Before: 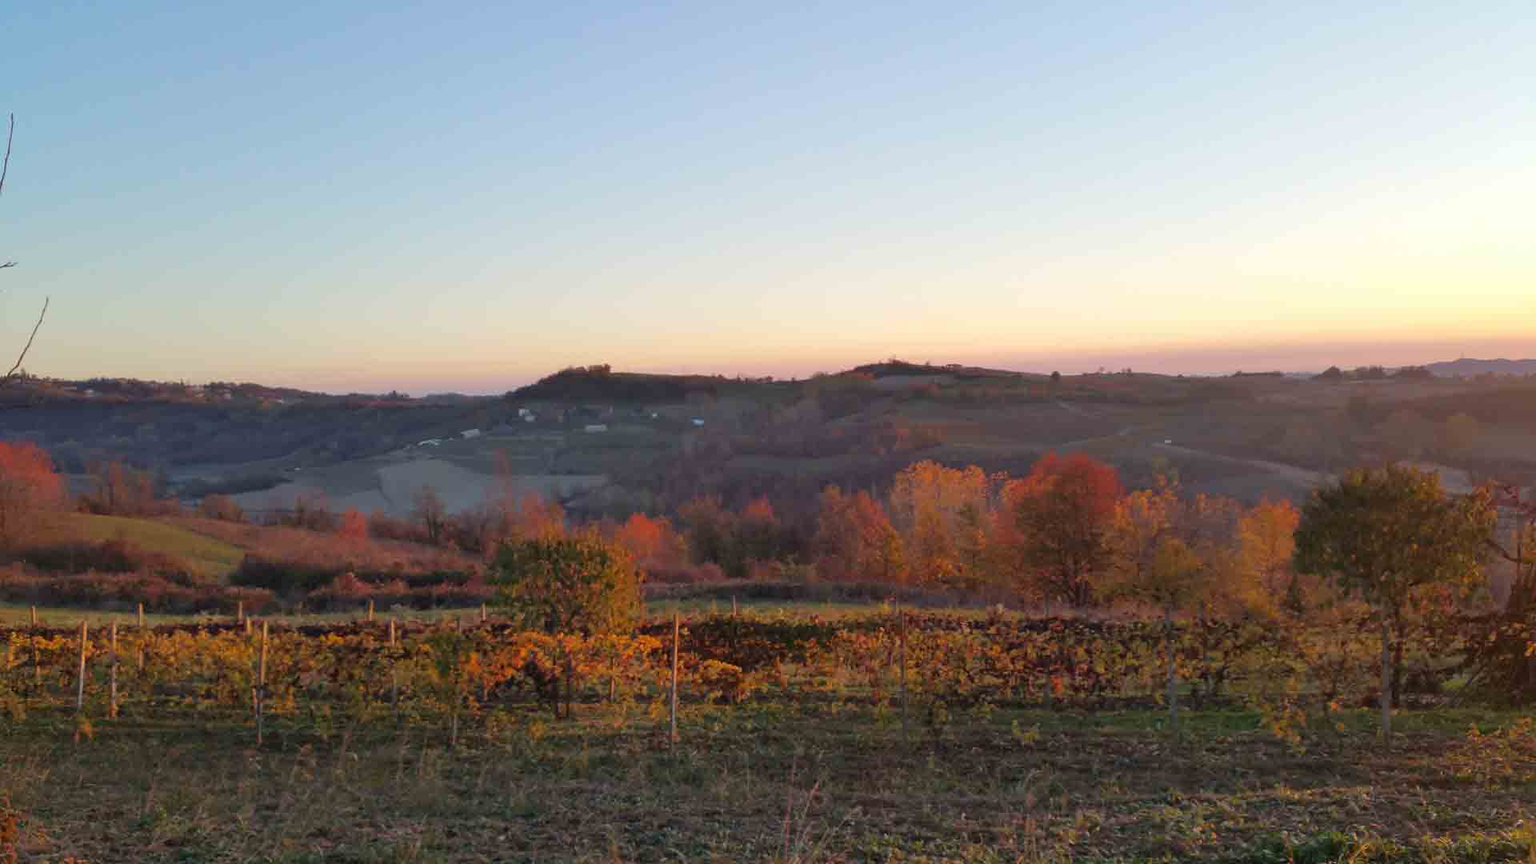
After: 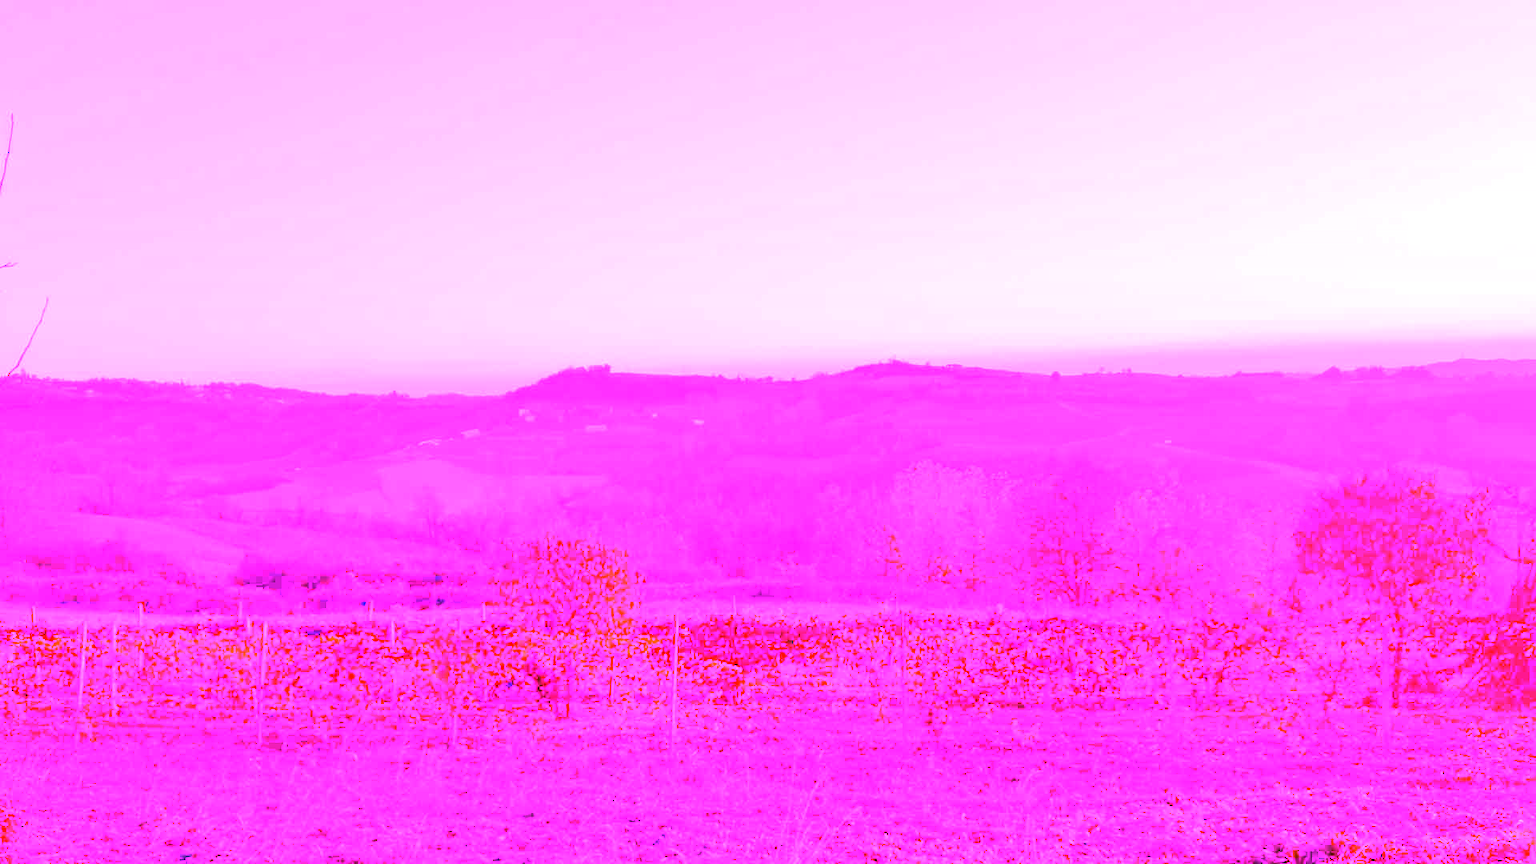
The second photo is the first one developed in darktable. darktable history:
white balance: red 8, blue 8
exposure: black level correction 0.001, compensate highlight preservation false
